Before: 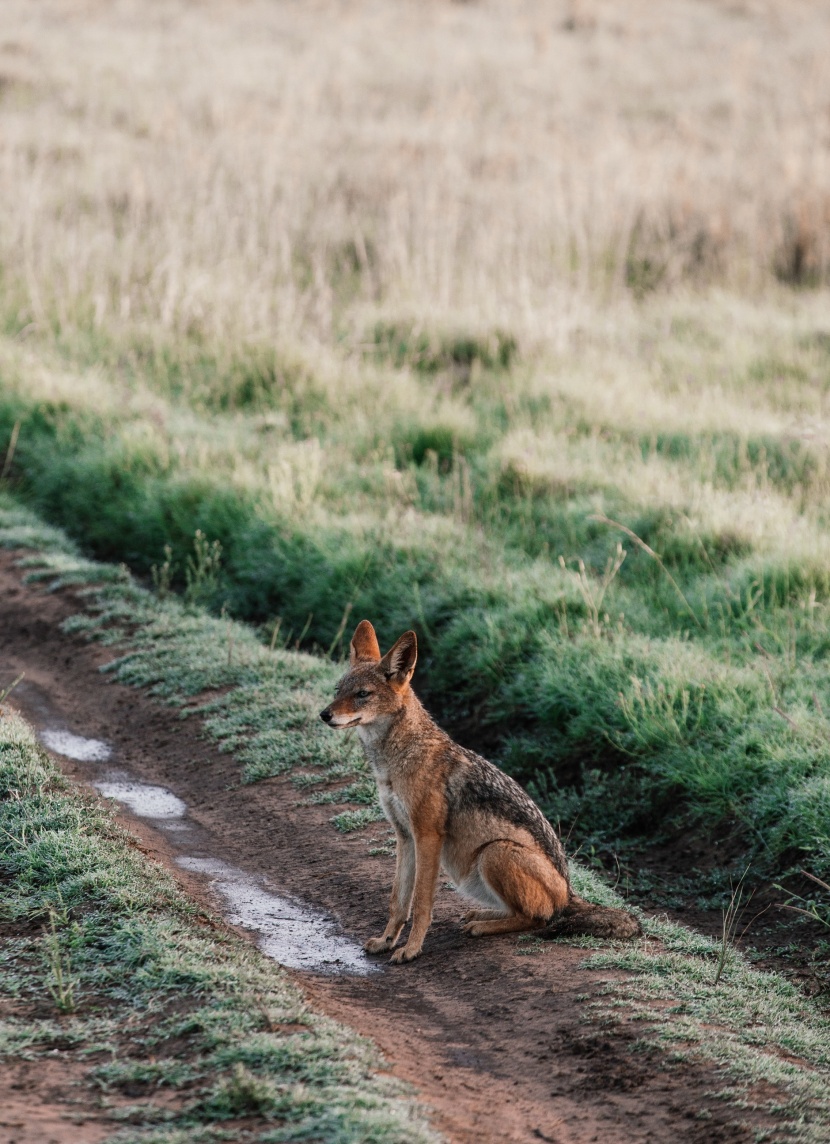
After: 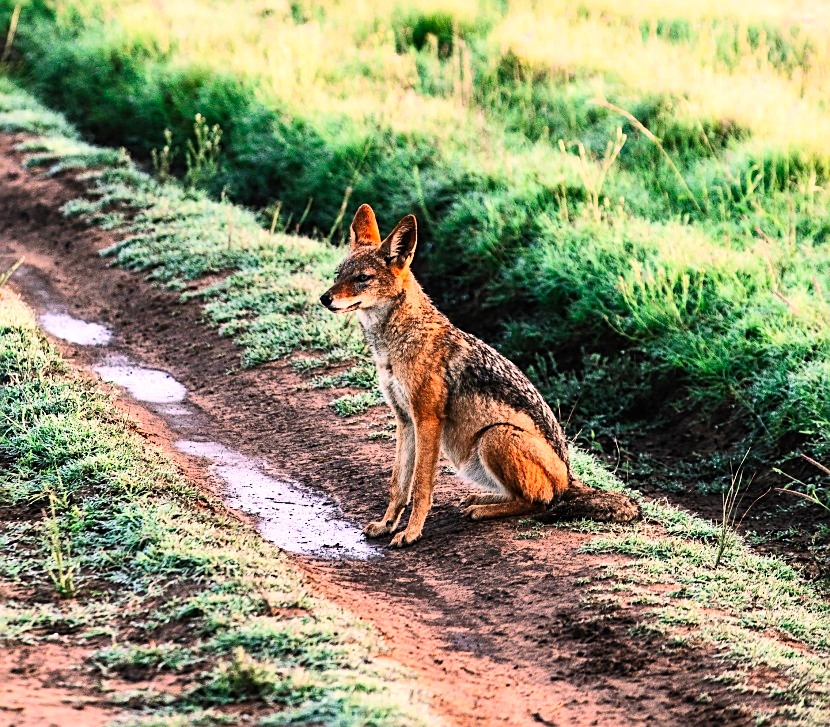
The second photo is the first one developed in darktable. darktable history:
tone curve: curves: ch0 [(0, 0) (0.004, 0.001) (0.133, 0.112) (0.325, 0.362) (0.832, 0.893) (1, 1)], color space Lab, linked channels, preserve colors none
contrast brightness saturation: contrast 0.2, brightness 0.2, saturation 0.8
rgb curve: mode RGB, independent channels
color correction: highlights a* 7.34, highlights b* 4.37
crop and rotate: top 36.435%
tone equalizer: -8 EV -0.75 EV, -7 EV -0.7 EV, -6 EV -0.6 EV, -5 EV -0.4 EV, -3 EV 0.4 EV, -2 EV 0.6 EV, -1 EV 0.7 EV, +0 EV 0.75 EV, edges refinement/feathering 500, mask exposure compensation -1.57 EV, preserve details no
sharpen: on, module defaults
